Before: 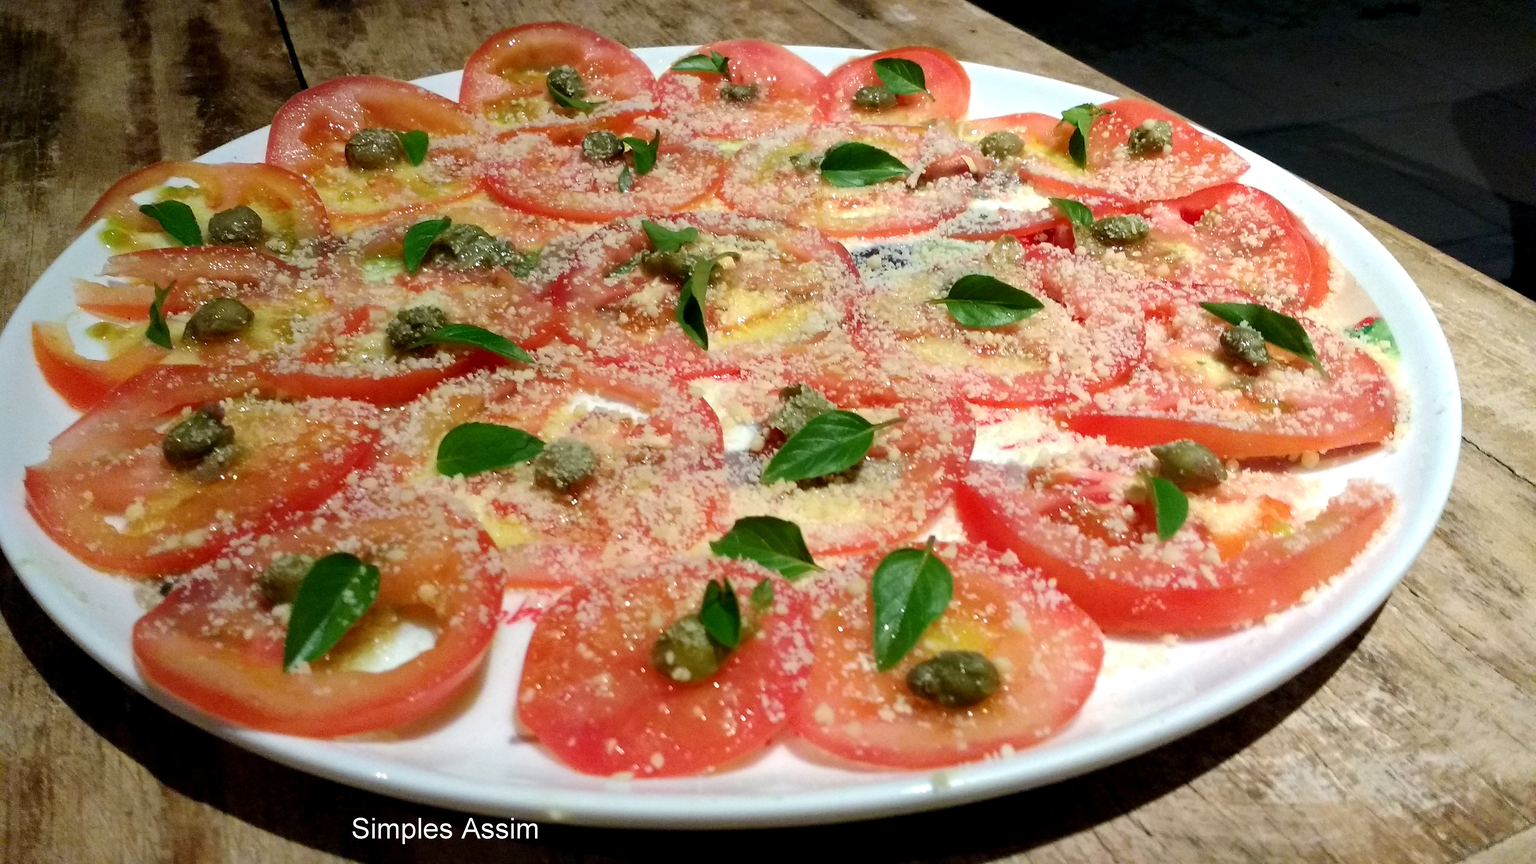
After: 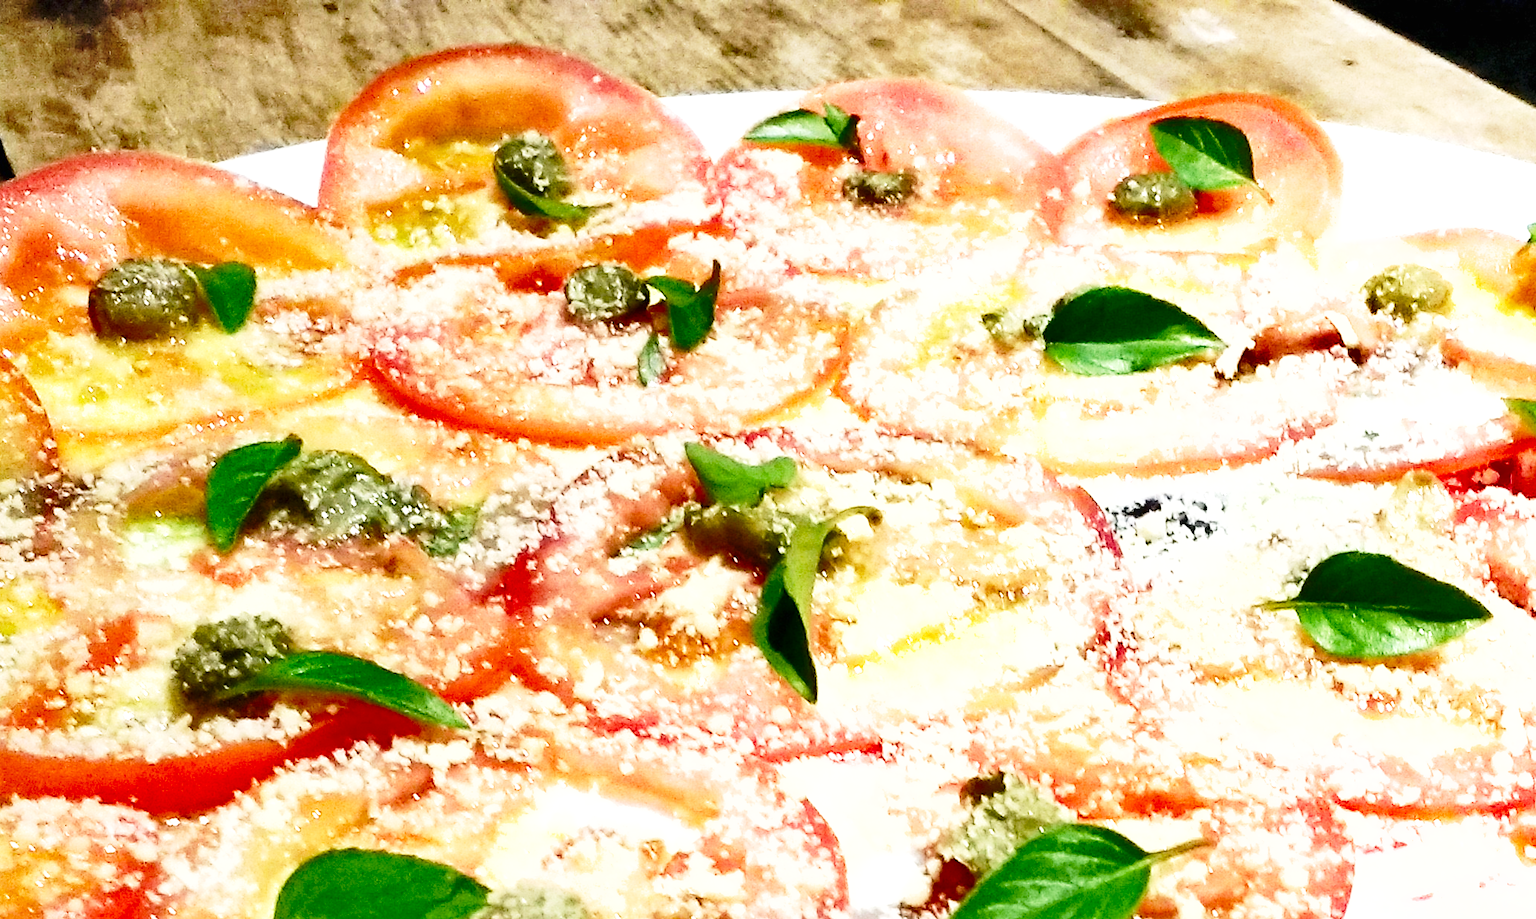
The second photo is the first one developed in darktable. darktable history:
shadows and highlights: low approximation 0.01, soften with gaussian
base curve: curves: ch0 [(0, 0) (0.028, 0.03) (0.121, 0.232) (0.46, 0.748) (0.859, 0.968) (1, 1)], preserve colors none
exposure: black level correction 0, exposure 1.098 EV, compensate highlight preservation false
crop: left 19.61%, right 30.58%, bottom 46.972%
